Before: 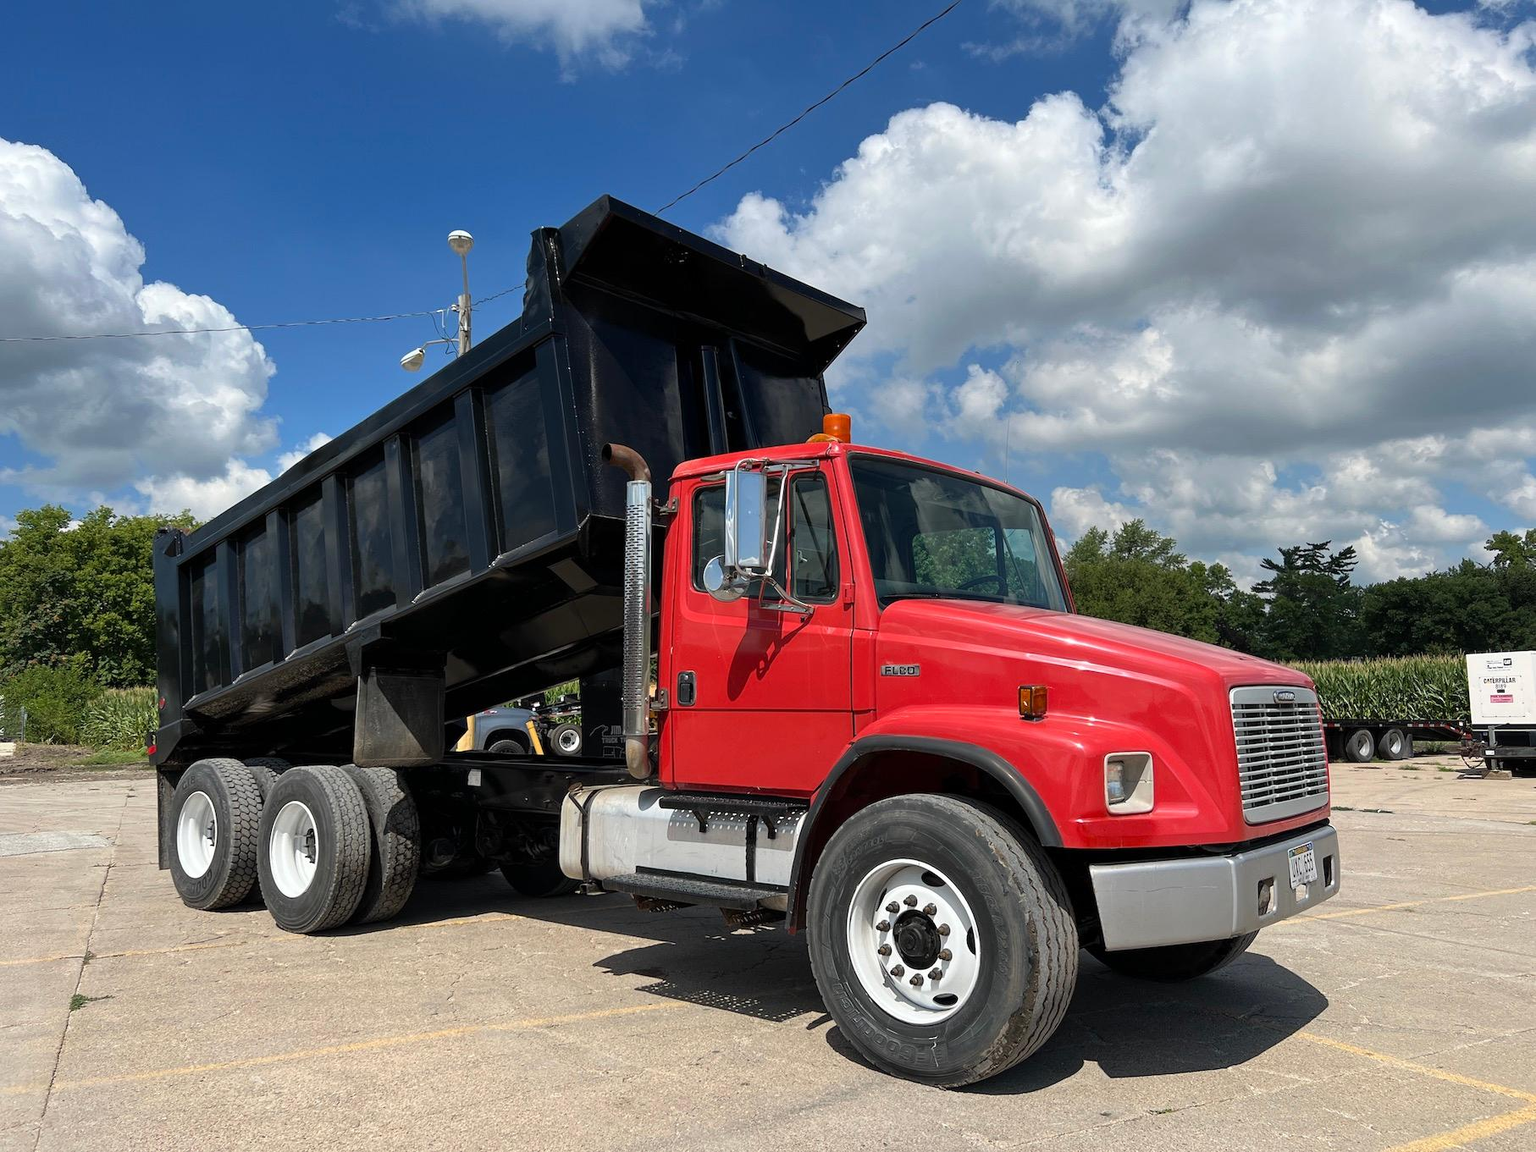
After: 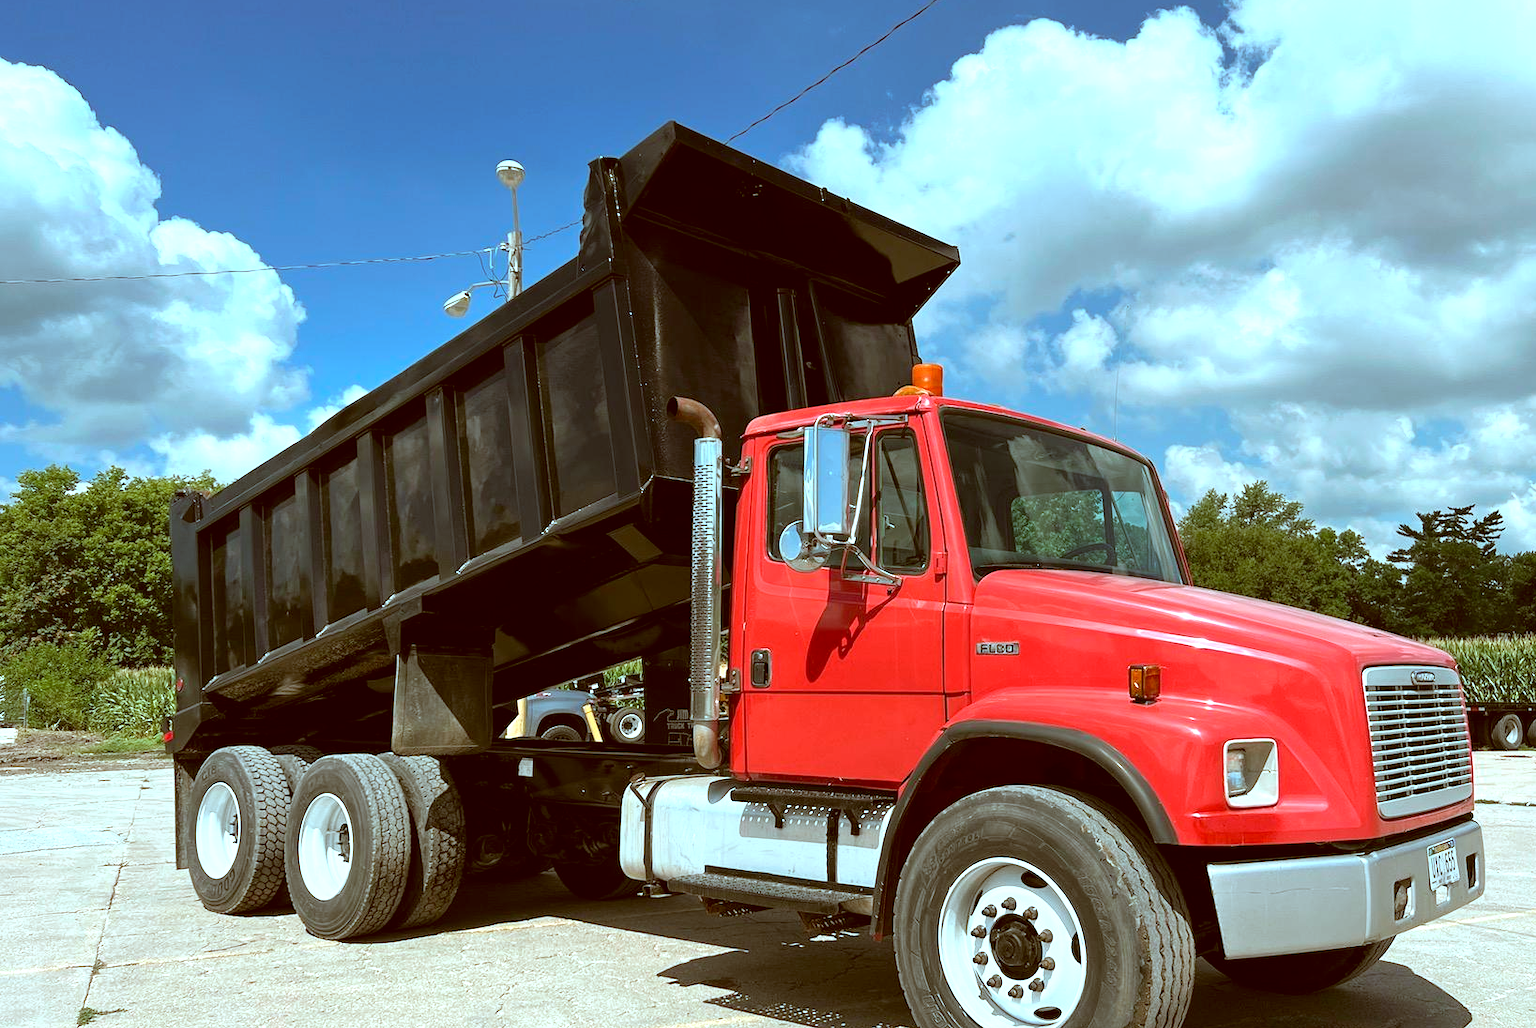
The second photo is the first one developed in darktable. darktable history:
exposure: black level correction 0, exposure 0.692 EV, compensate exposure bias true, compensate highlight preservation false
crop: top 7.473%, right 9.736%, bottom 11.966%
color correction: highlights a* -14.09, highlights b* -16.3, shadows a* 10.64, shadows b* 29.13
